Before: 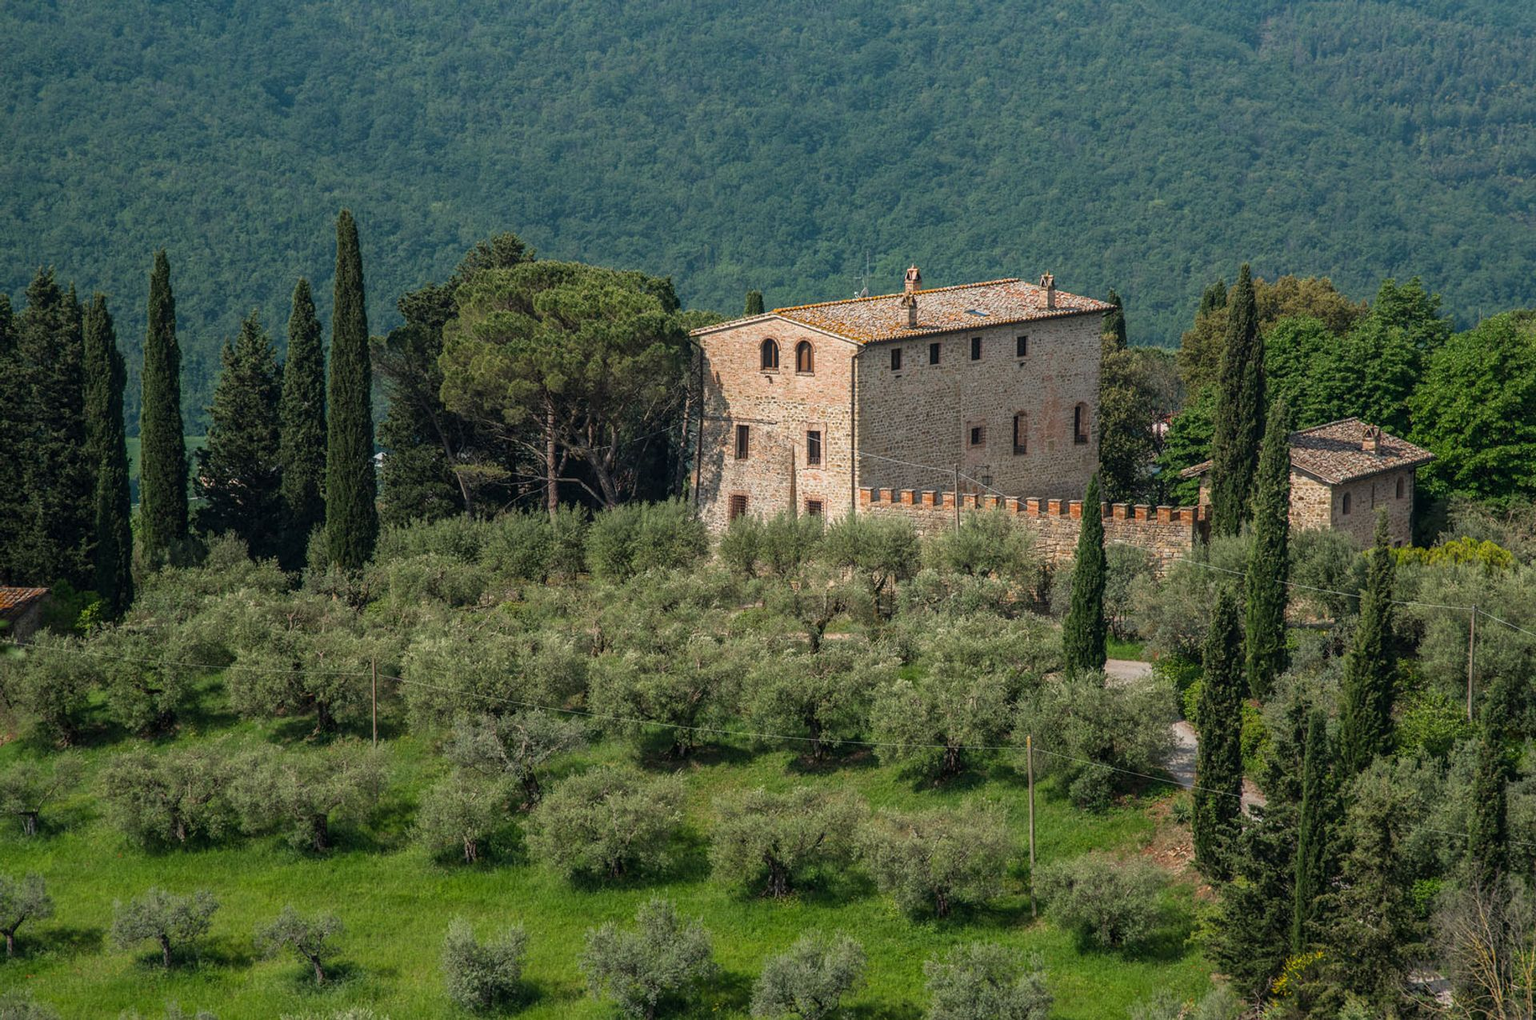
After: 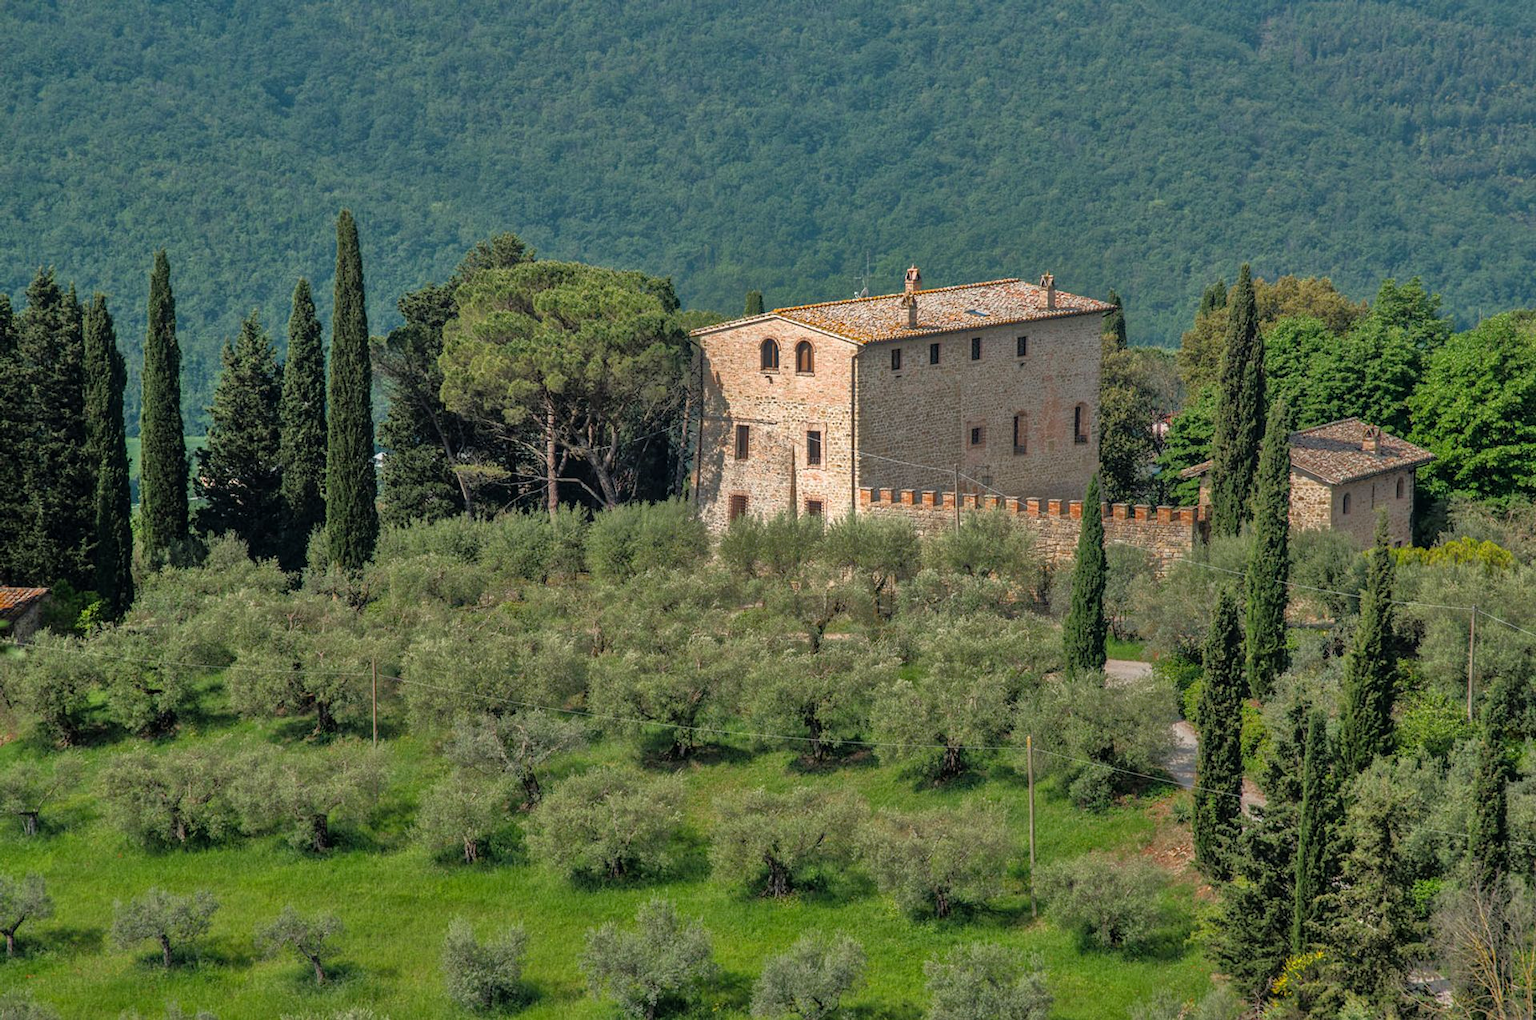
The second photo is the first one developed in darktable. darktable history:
color zones: curves: ch1 [(0, 0.513) (0.143, 0.524) (0.286, 0.511) (0.429, 0.506) (0.571, 0.503) (0.714, 0.503) (0.857, 0.508) (1, 0.513)]
tone equalizer: -8 EV -0.514 EV, -7 EV -0.336 EV, -6 EV -0.09 EV, -5 EV 0.434 EV, -4 EV 0.988 EV, -3 EV 0.775 EV, -2 EV -0.01 EV, -1 EV 0.142 EV, +0 EV -0.007 EV
